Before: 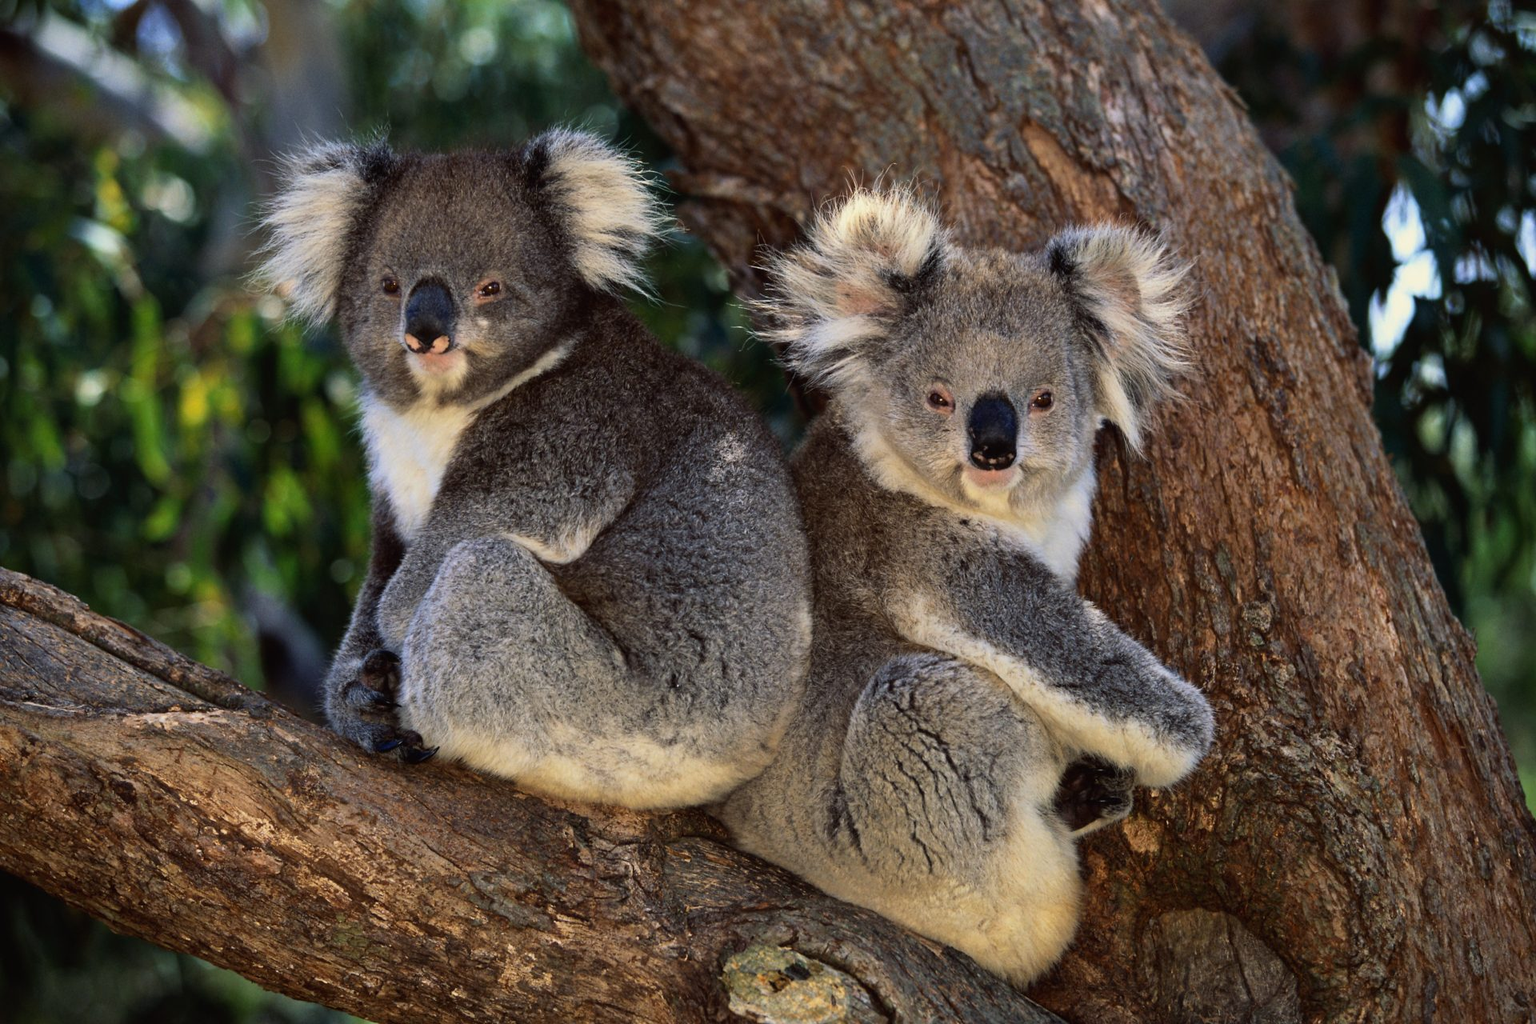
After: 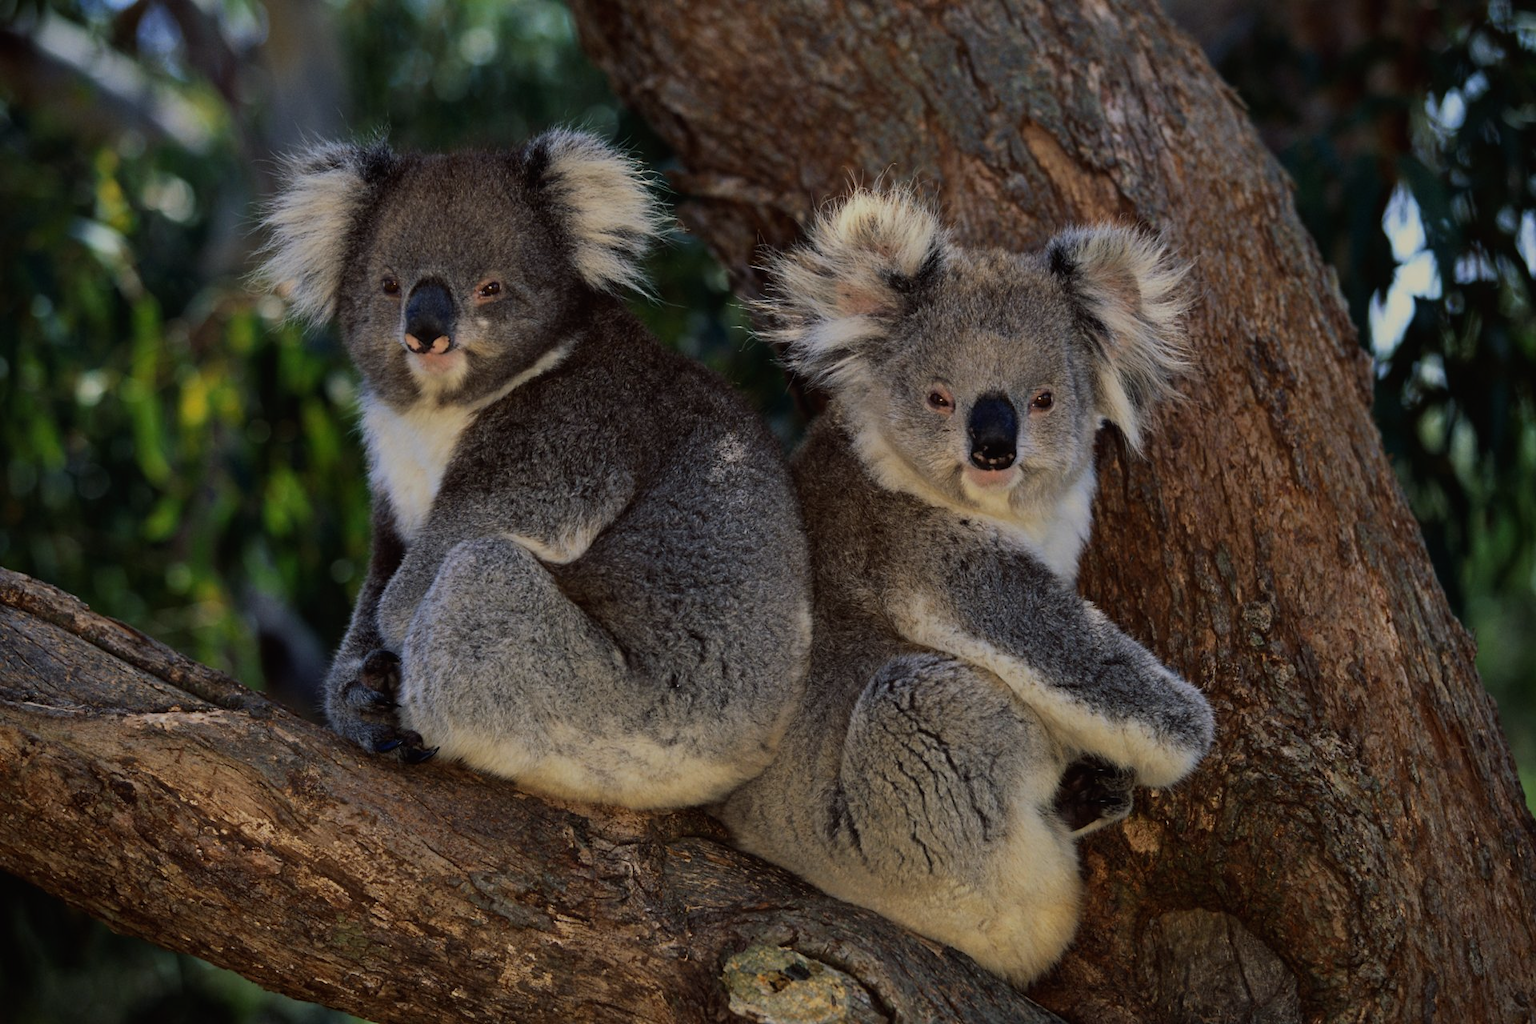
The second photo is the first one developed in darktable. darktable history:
exposure: black level correction 0, exposure -0.721 EV, compensate highlight preservation false
tone equalizer: on, module defaults
